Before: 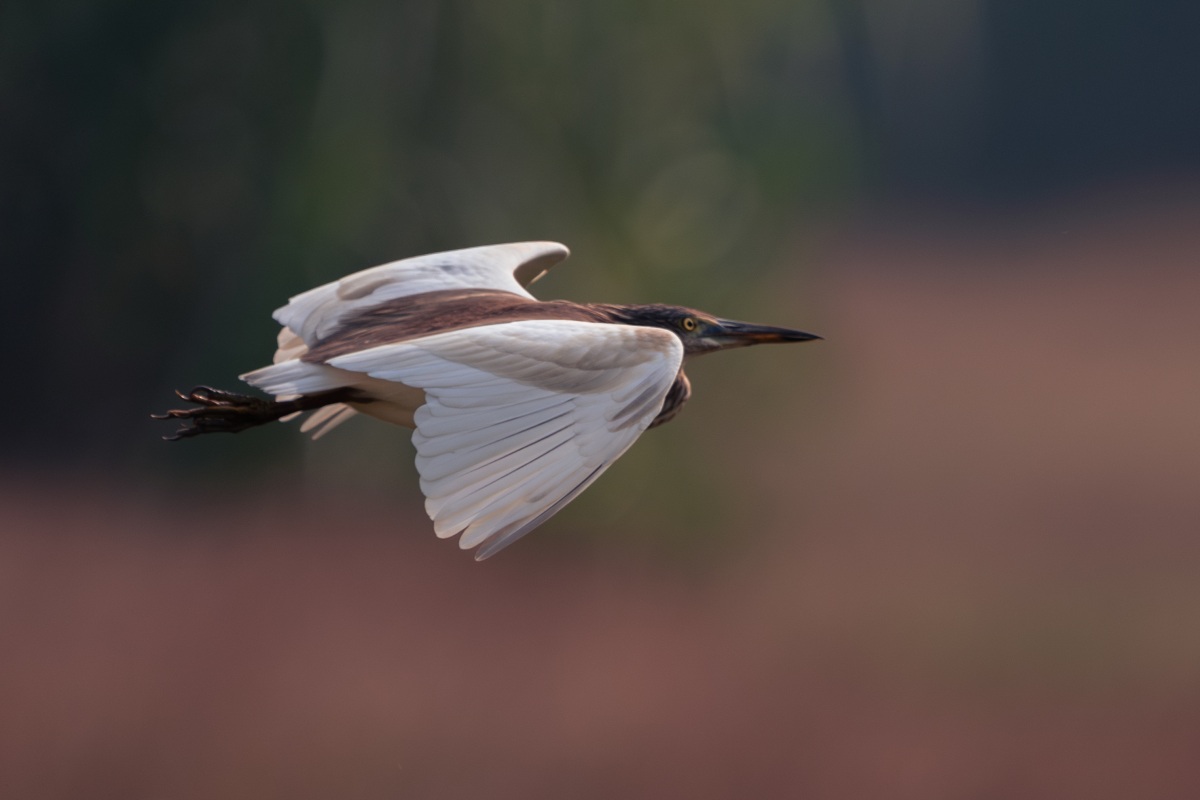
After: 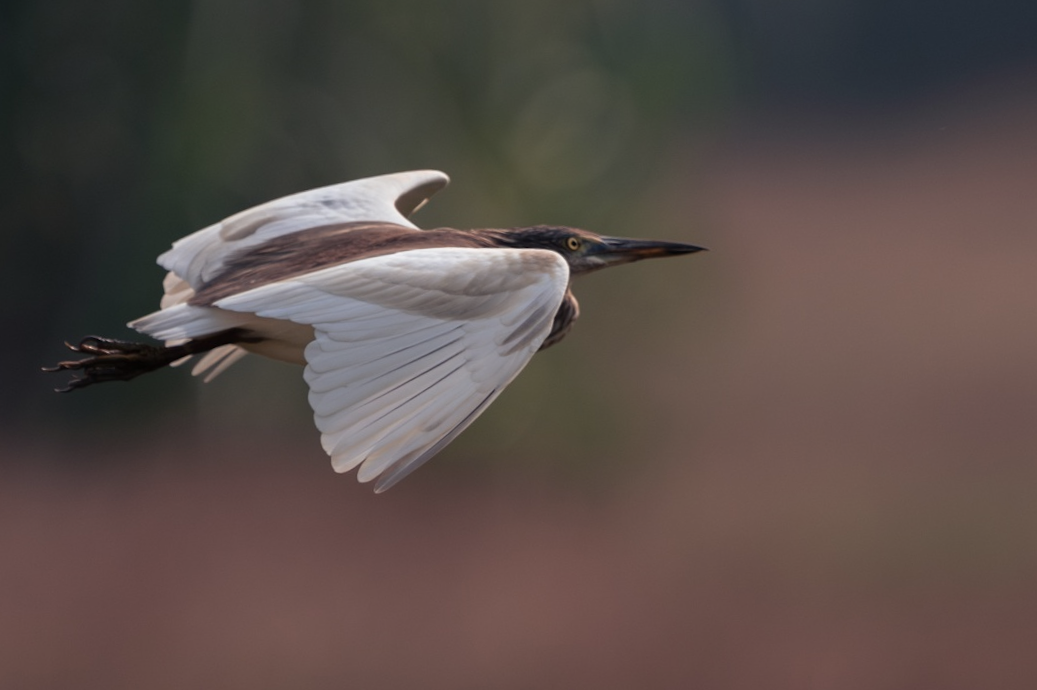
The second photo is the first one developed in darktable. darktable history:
contrast brightness saturation: saturation -0.175
crop and rotate: angle 3.6°, left 5.581%, top 5.702%
